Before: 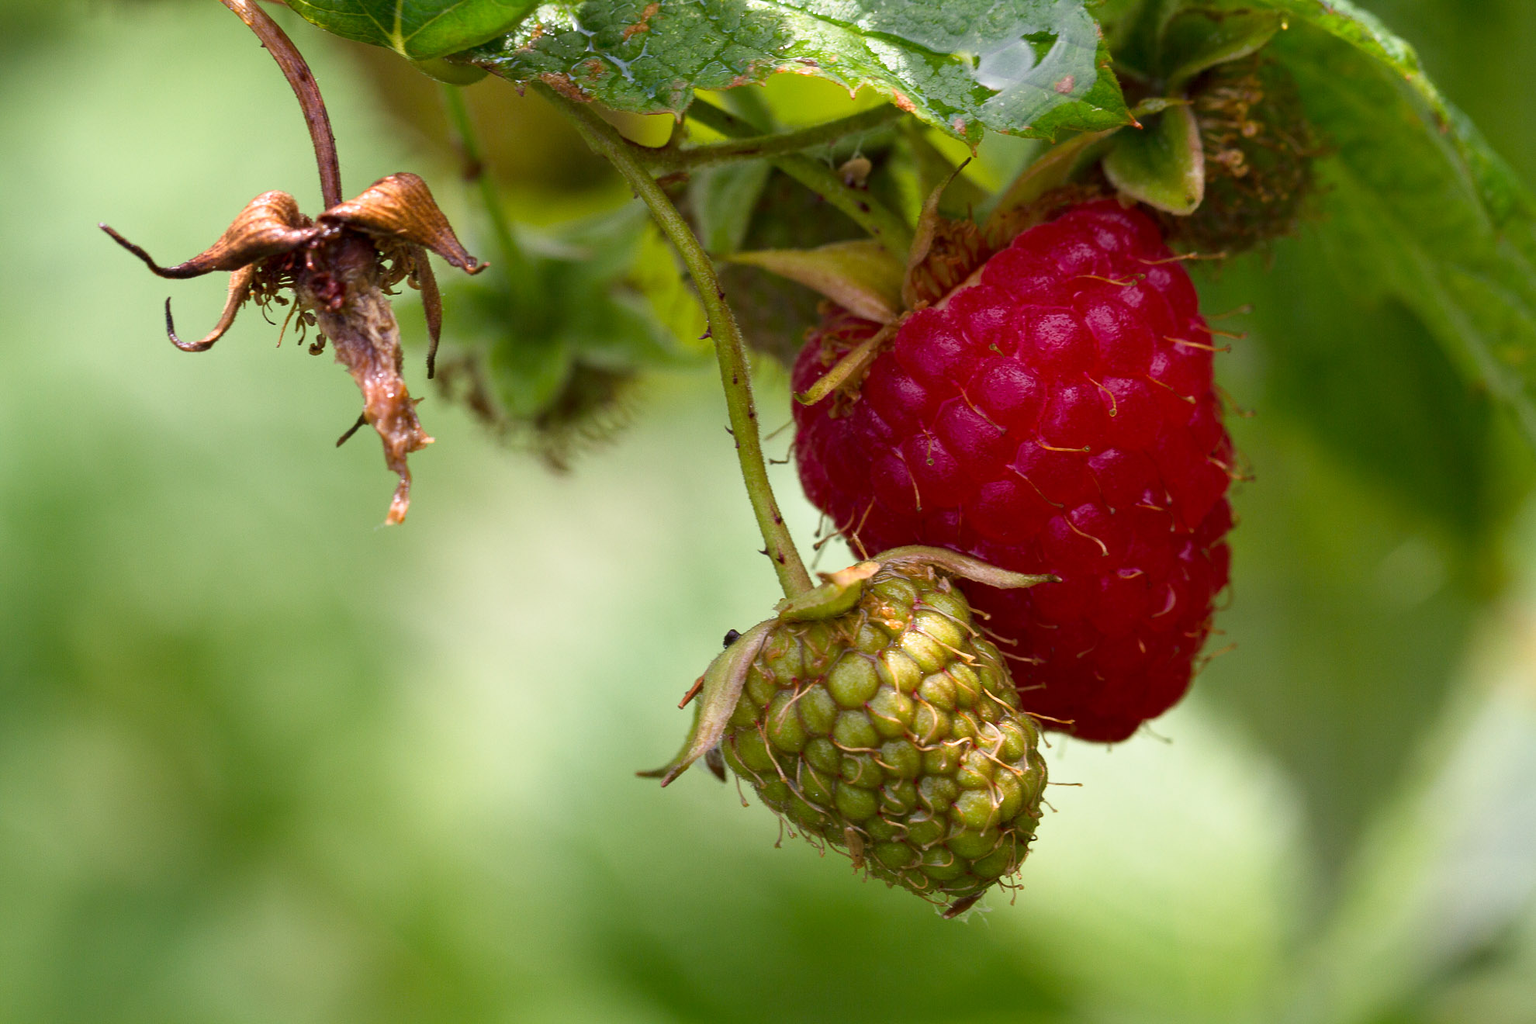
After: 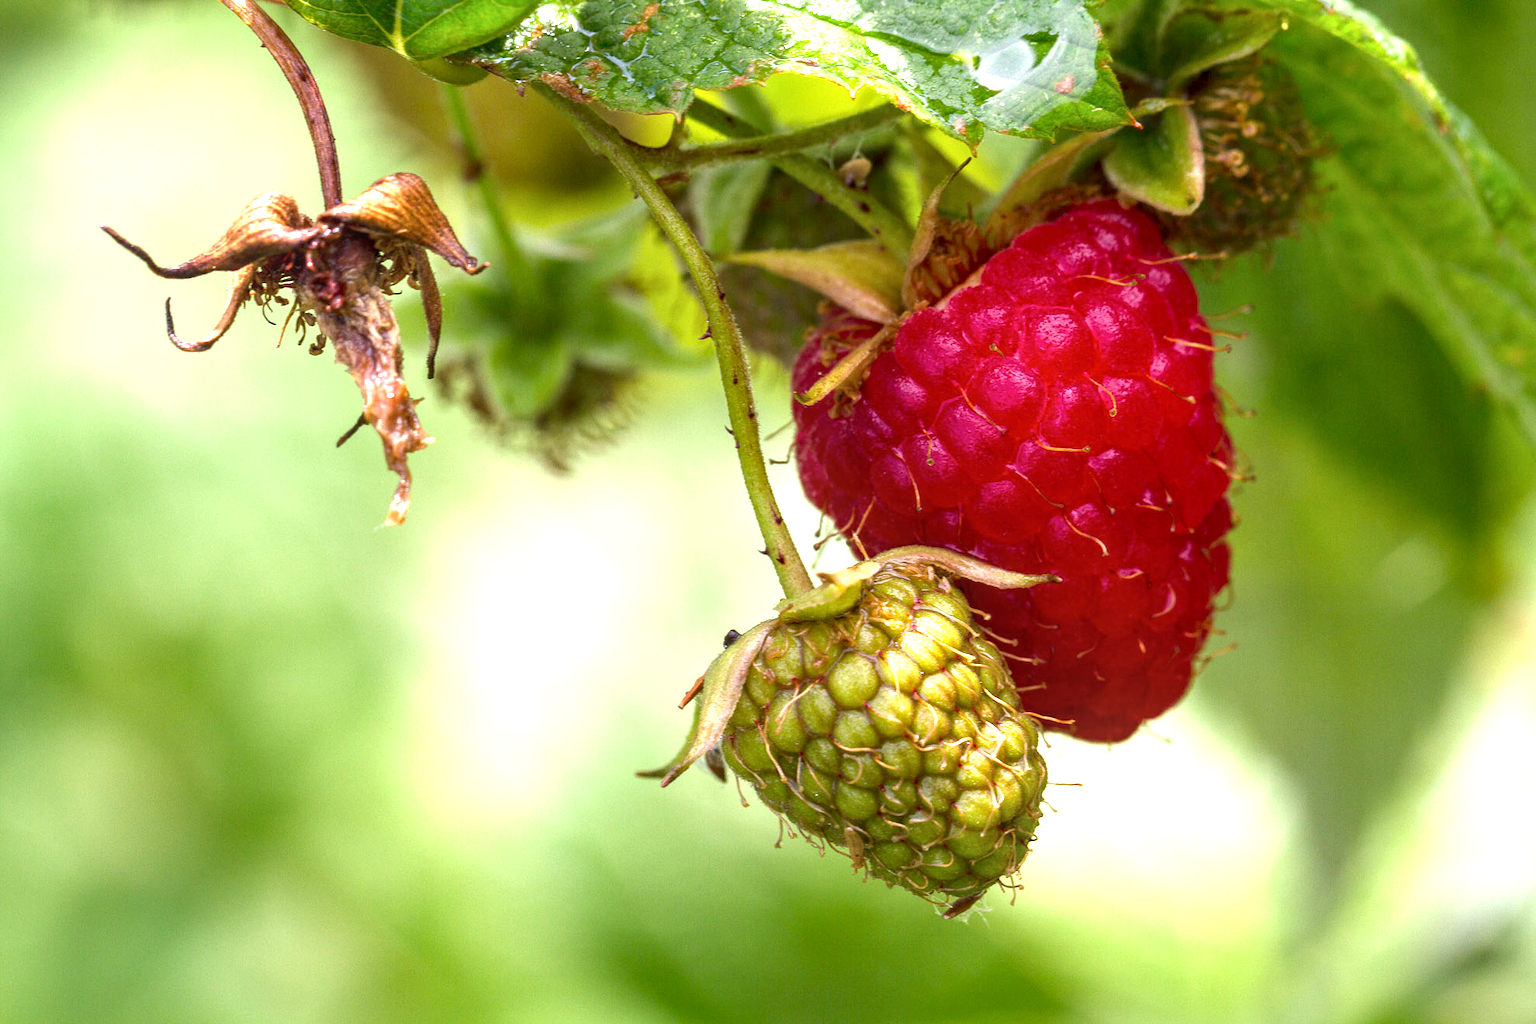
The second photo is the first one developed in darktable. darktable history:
local contrast: on, module defaults
exposure: black level correction 0, exposure 1.001 EV, compensate exposure bias true, compensate highlight preservation false
